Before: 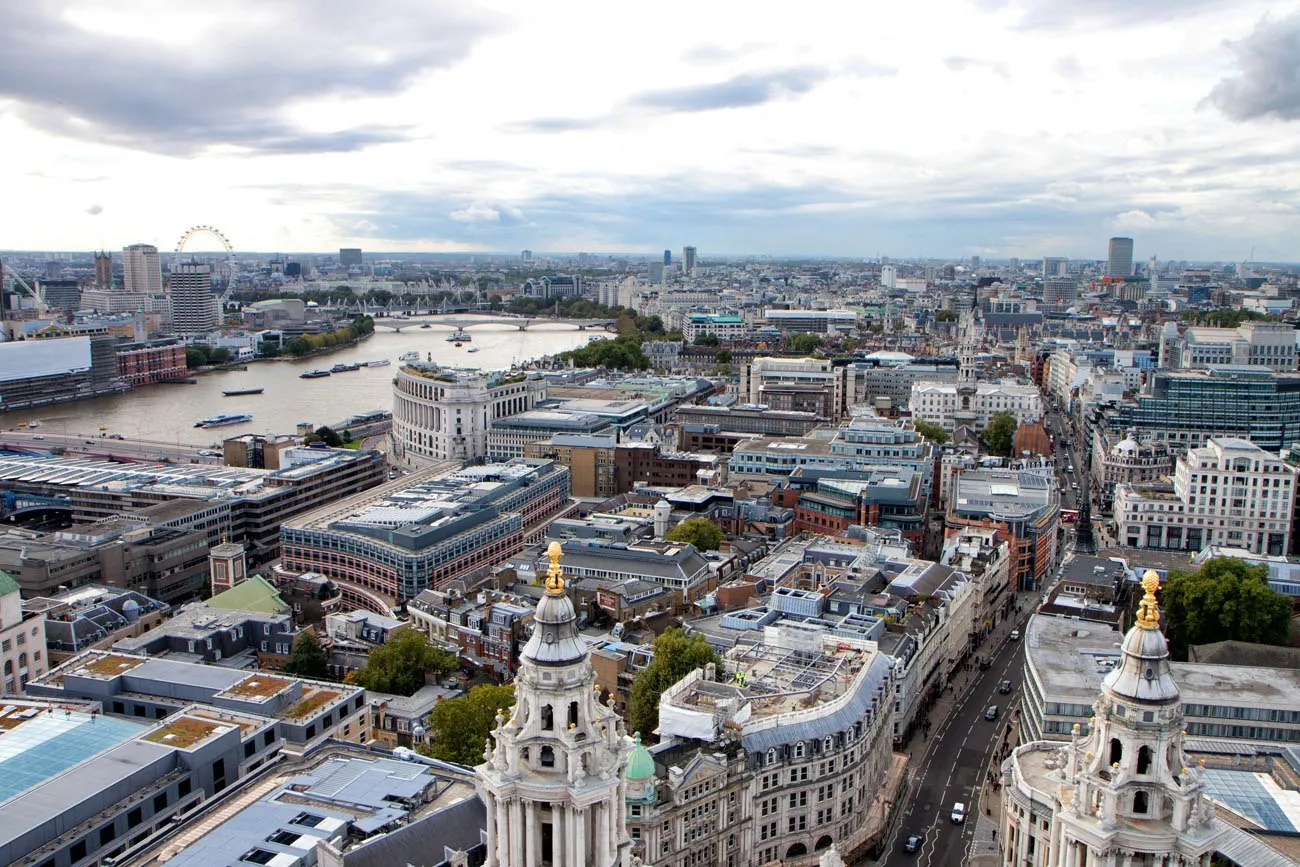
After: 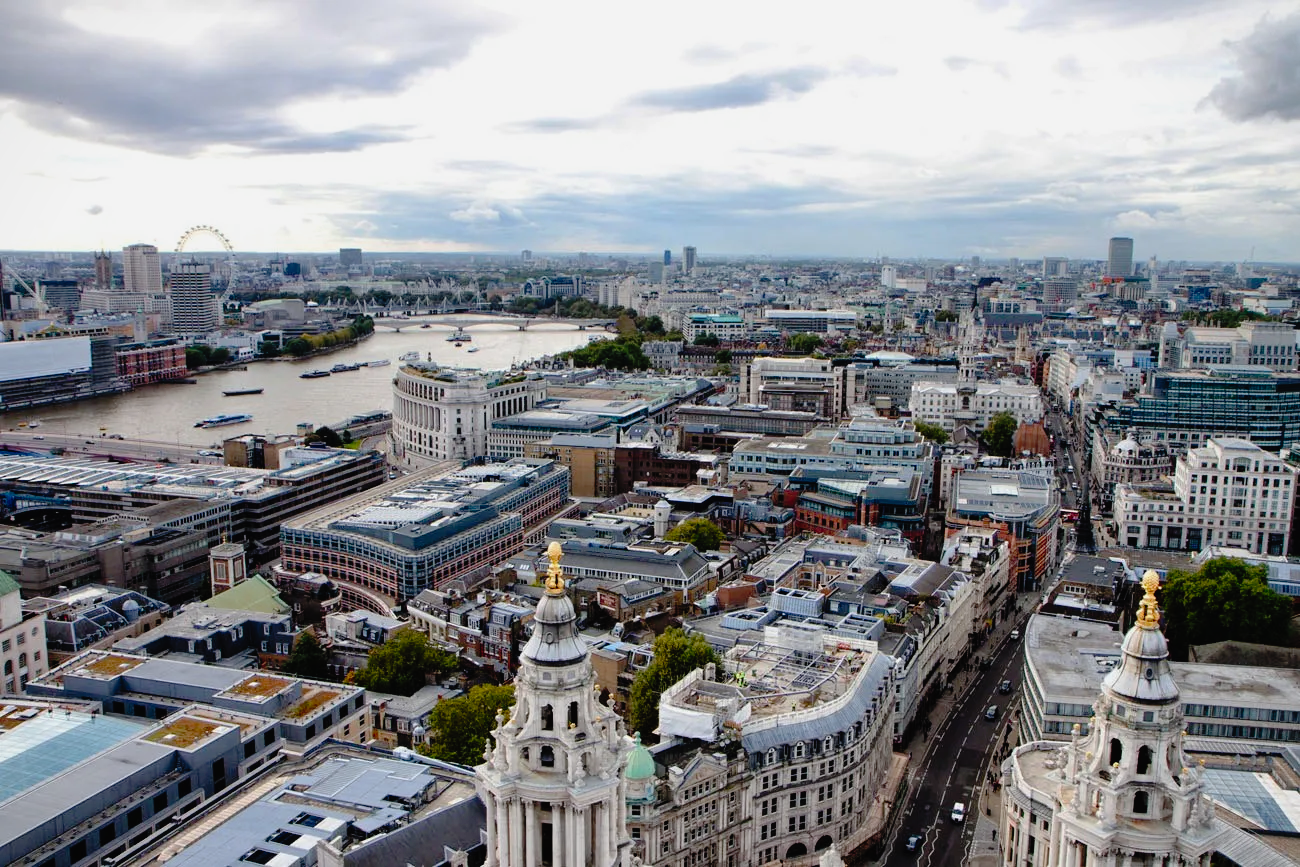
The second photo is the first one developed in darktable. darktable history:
tone curve: curves: ch0 [(0, 0.013) (0.181, 0.074) (0.337, 0.304) (0.498, 0.485) (0.78, 0.742) (0.993, 0.954)]; ch1 [(0, 0) (0.294, 0.184) (0.359, 0.34) (0.362, 0.35) (0.43, 0.41) (0.469, 0.463) (0.495, 0.502) (0.54, 0.563) (0.612, 0.641) (1, 1)]; ch2 [(0, 0) (0.44, 0.437) (0.495, 0.502) (0.524, 0.534) (0.557, 0.56) (0.634, 0.654) (0.728, 0.722) (1, 1)], preserve colors none
vignetting: fall-off start 99.86%, fall-off radius 72.19%, brightness -0.267, width/height ratio 1.177
